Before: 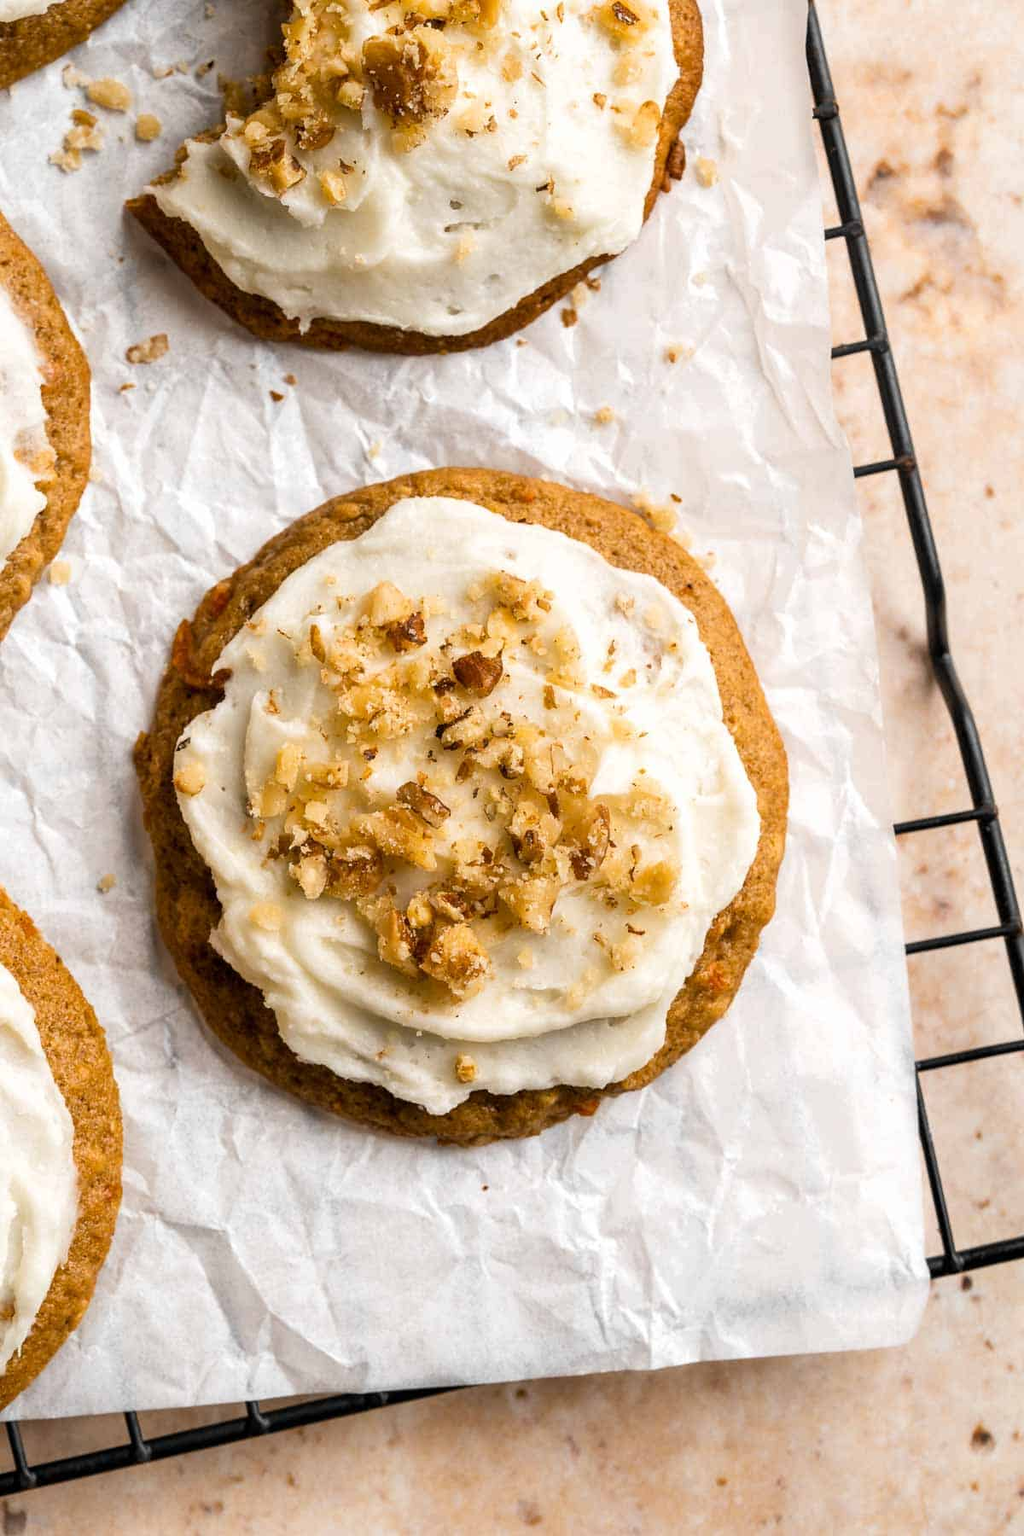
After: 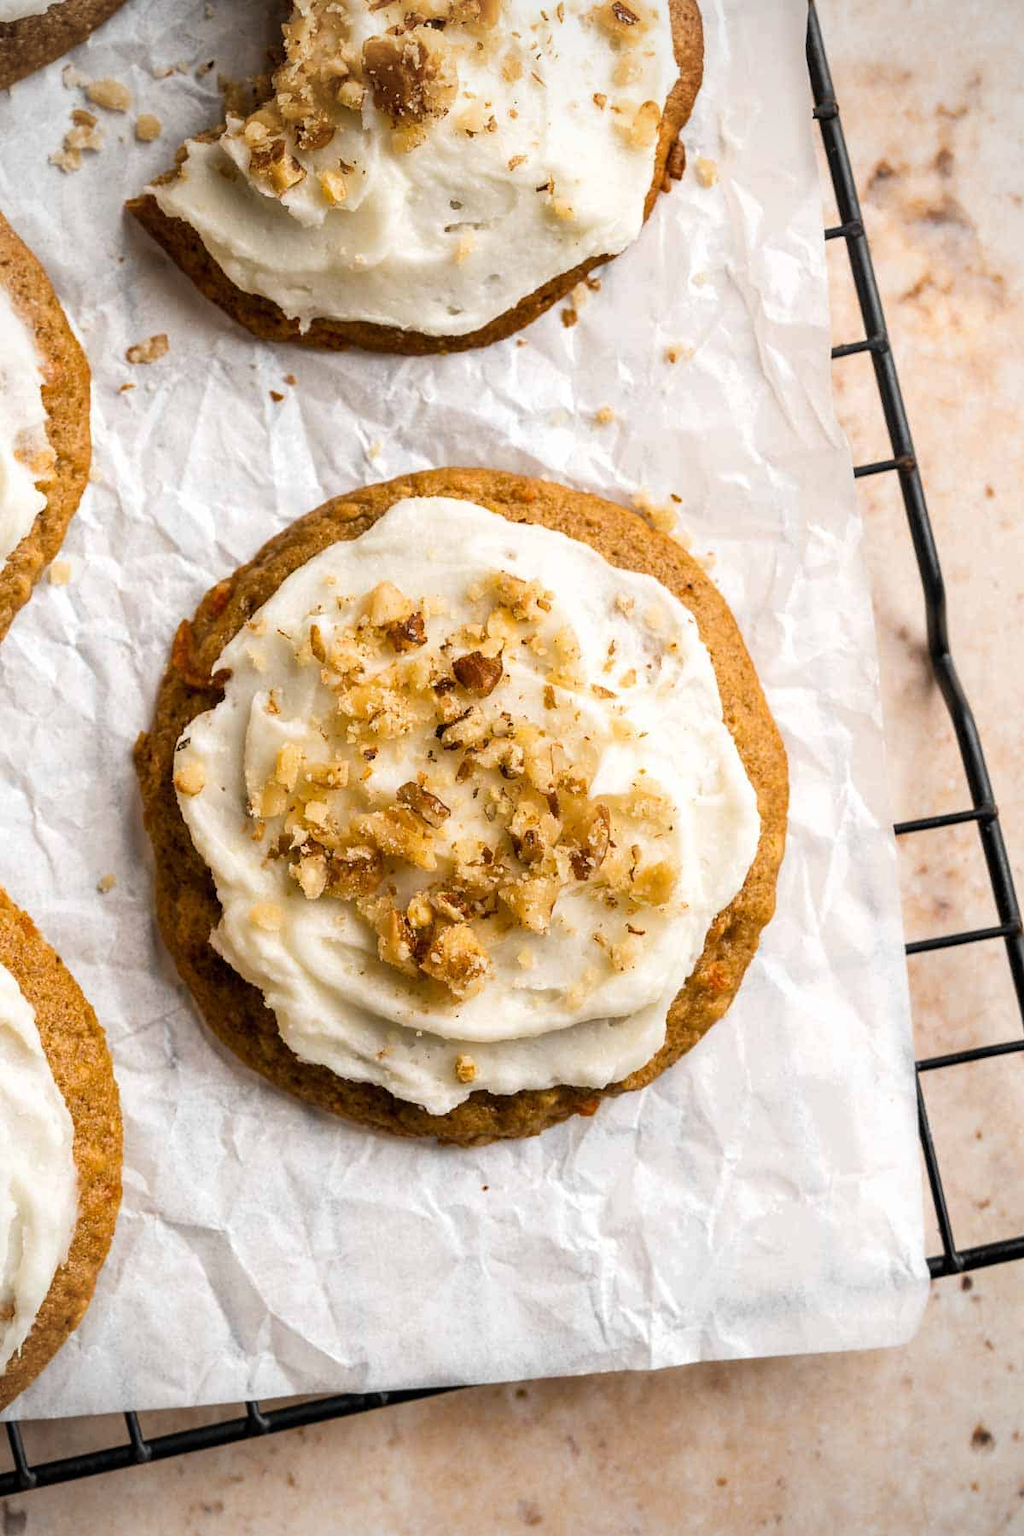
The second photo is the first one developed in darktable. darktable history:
vignetting: fall-off radius 60.98%, brightness -0.476, unbound false
